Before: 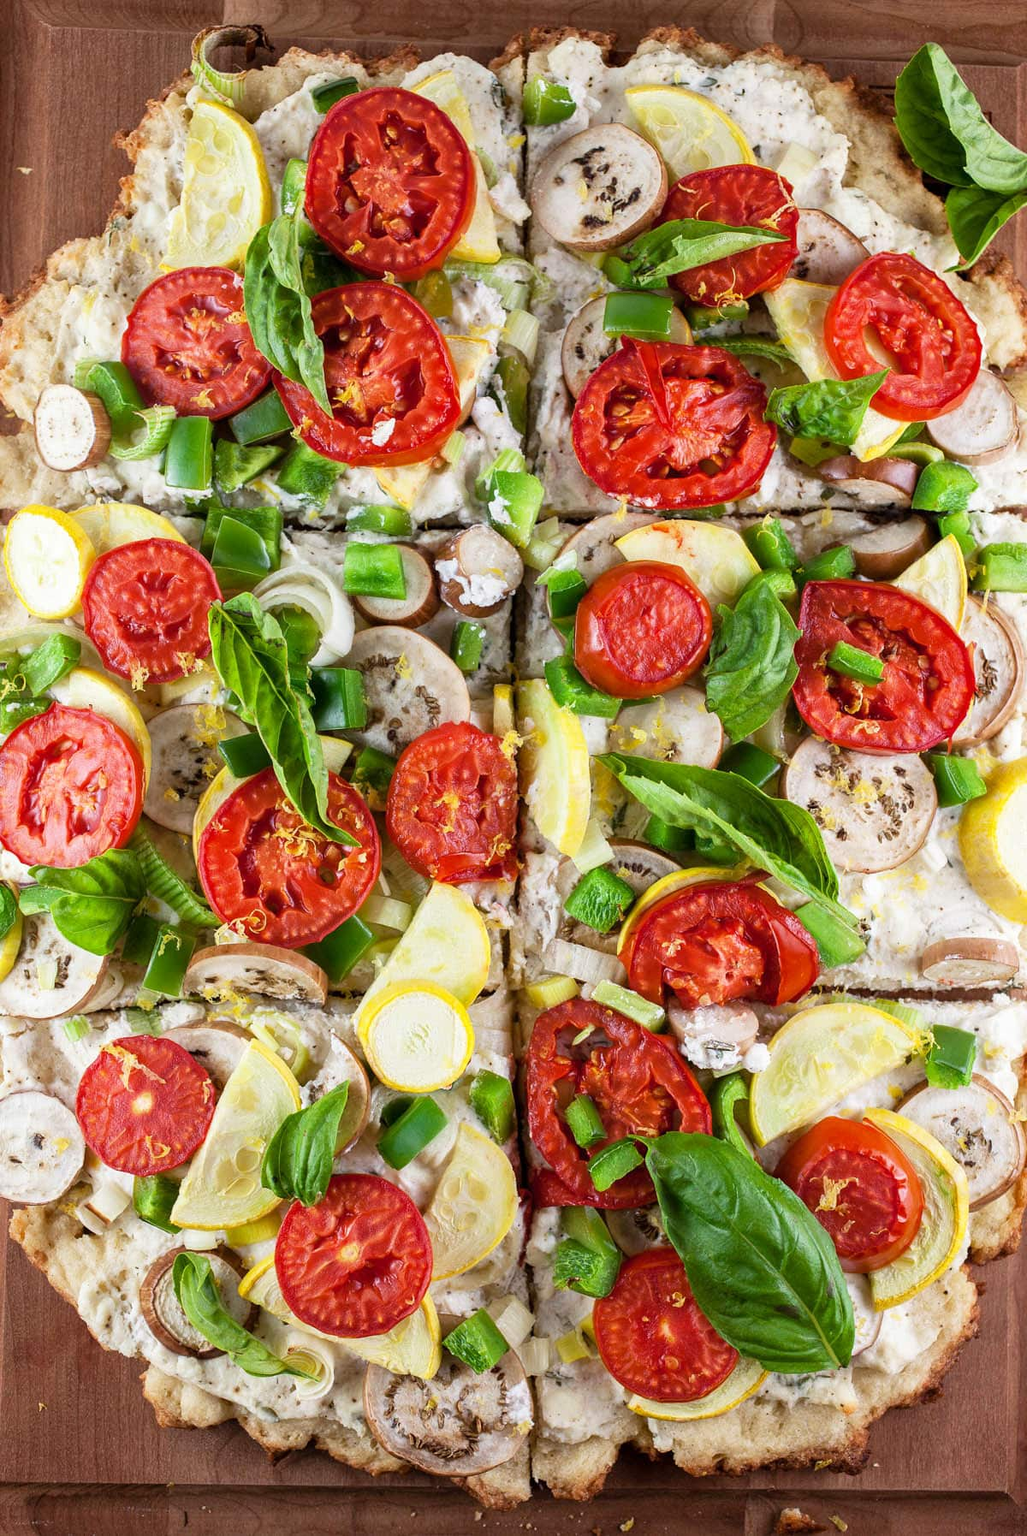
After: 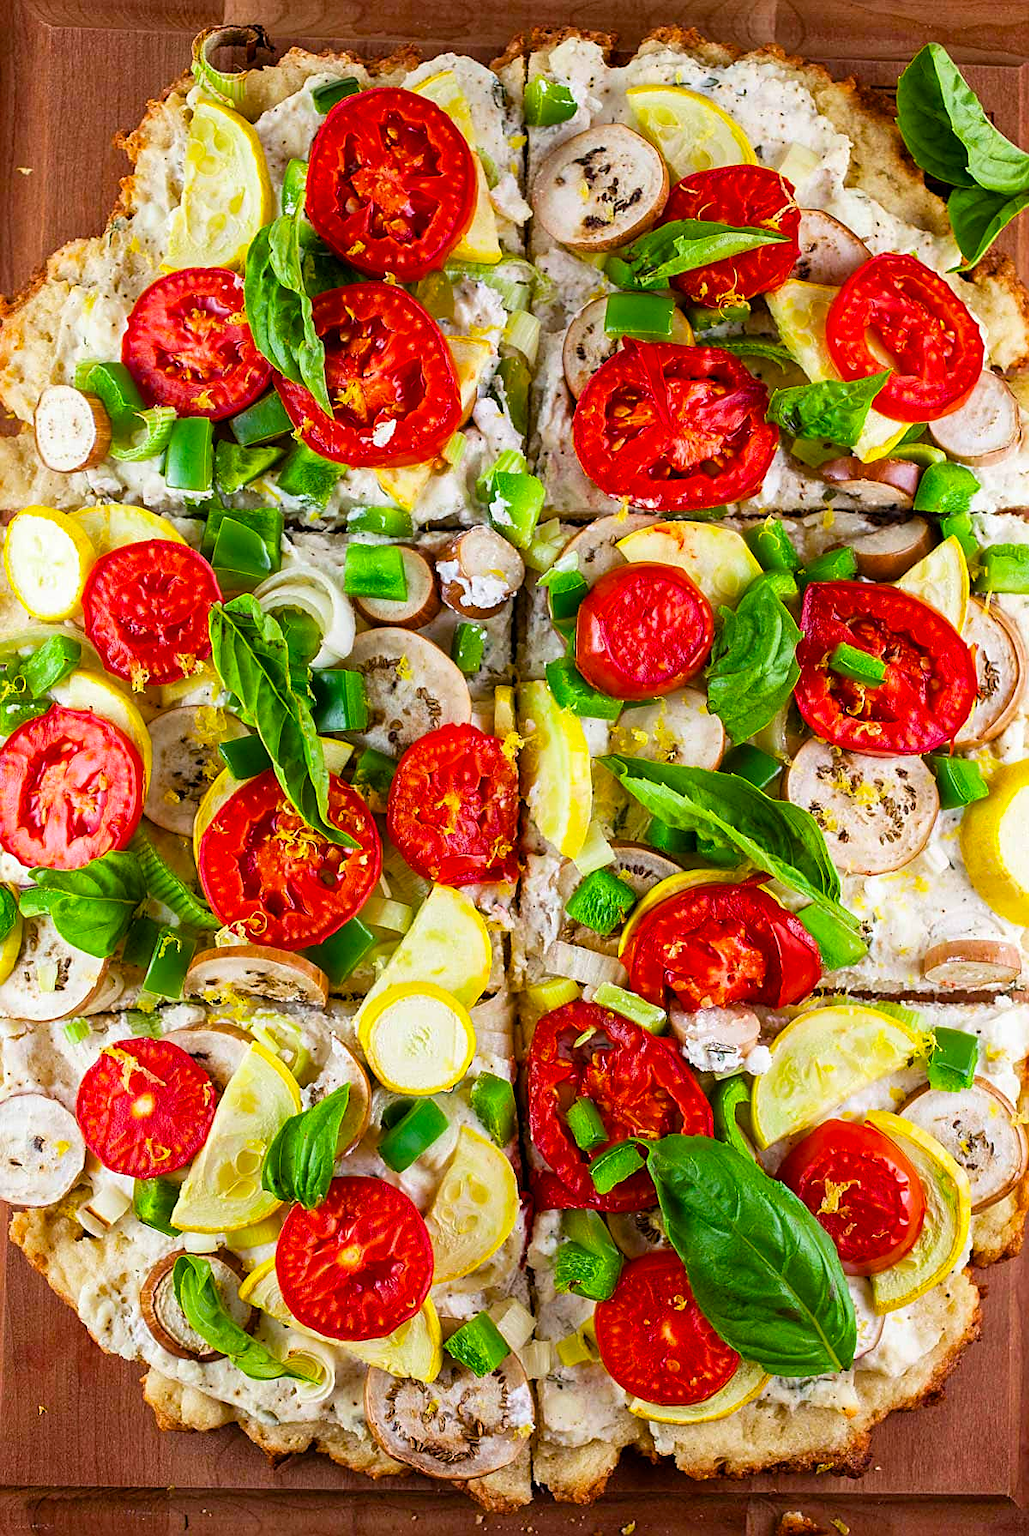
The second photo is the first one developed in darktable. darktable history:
color balance rgb: perceptual saturation grading › global saturation 25%, global vibrance 20%
contrast brightness saturation: saturation 0.18
crop: top 0.05%, bottom 0.098%
sharpen: on, module defaults
